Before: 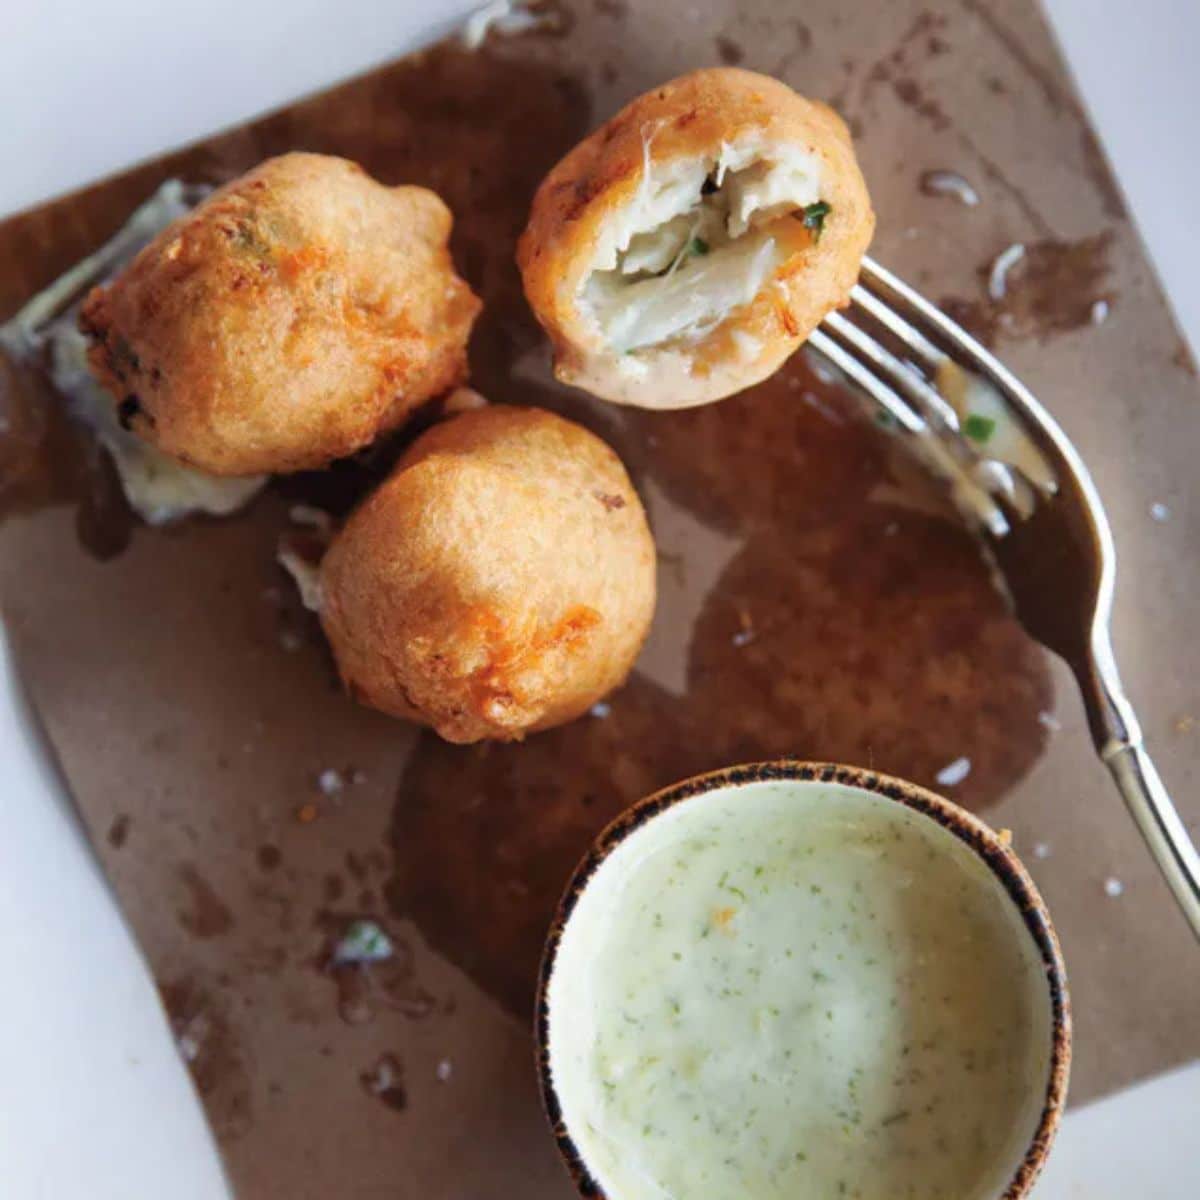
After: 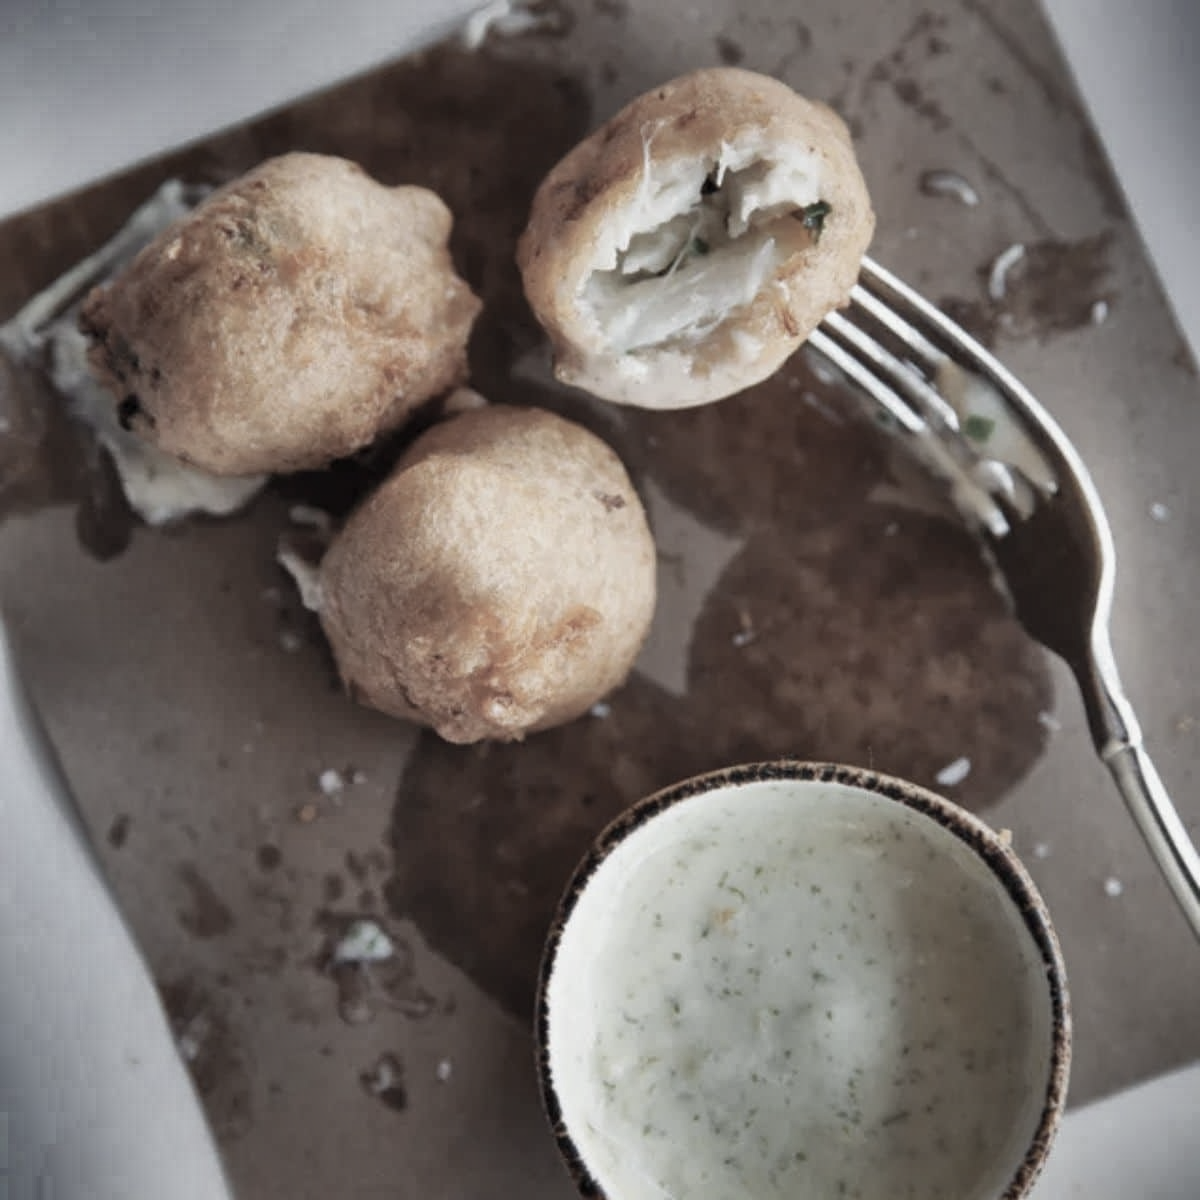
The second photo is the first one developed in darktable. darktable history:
color correction: saturation 0.3
shadows and highlights: radius 123.98, shadows 100, white point adjustment -3, highlights -100, highlights color adjustment 89.84%, soften with gaussian
